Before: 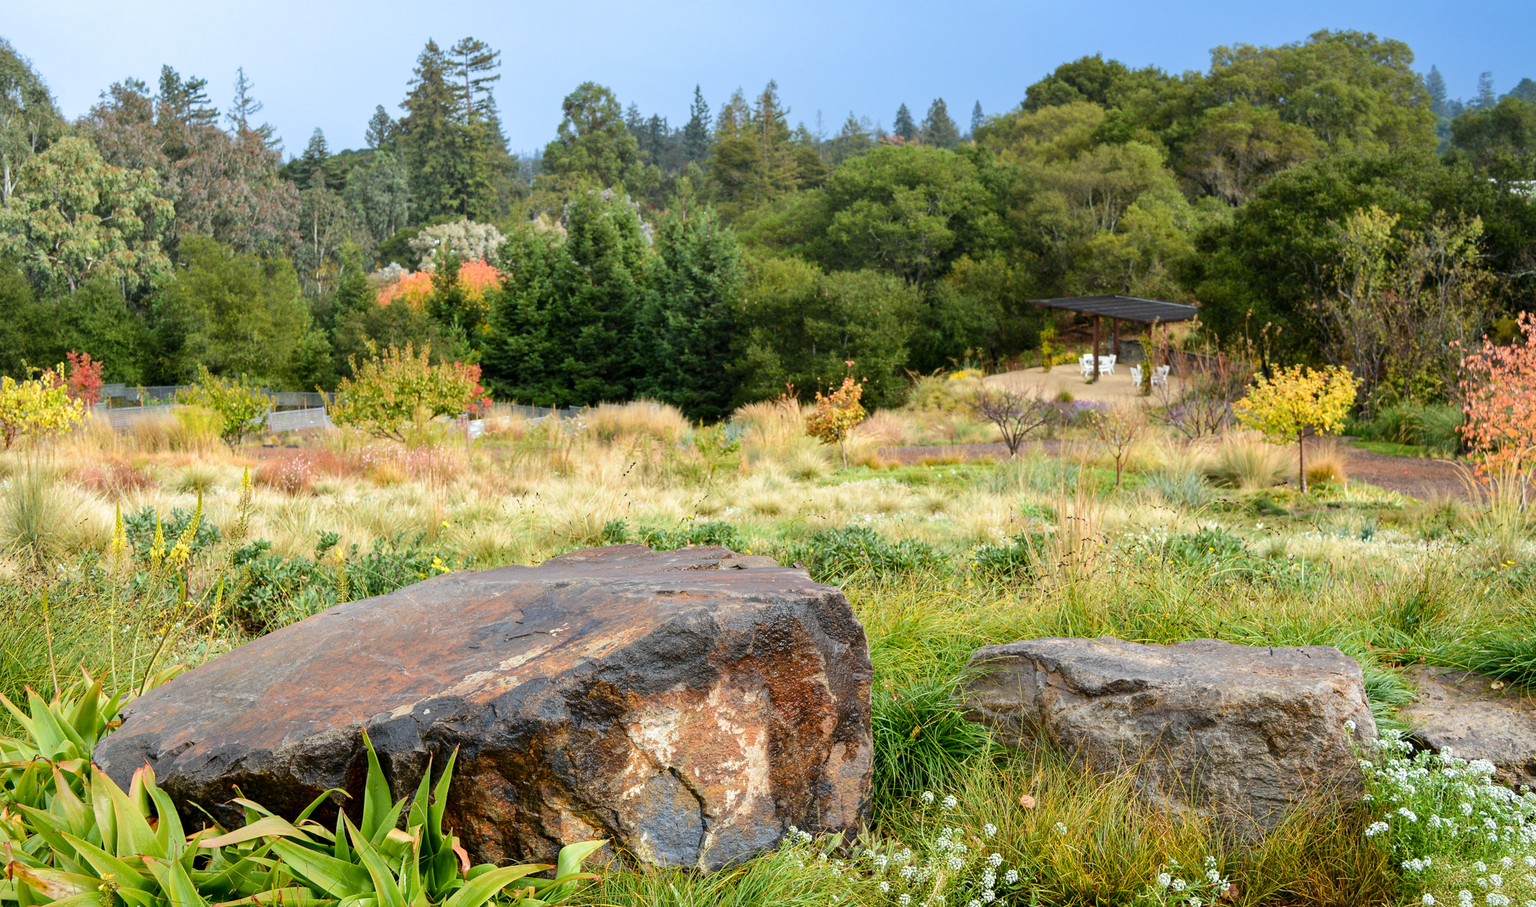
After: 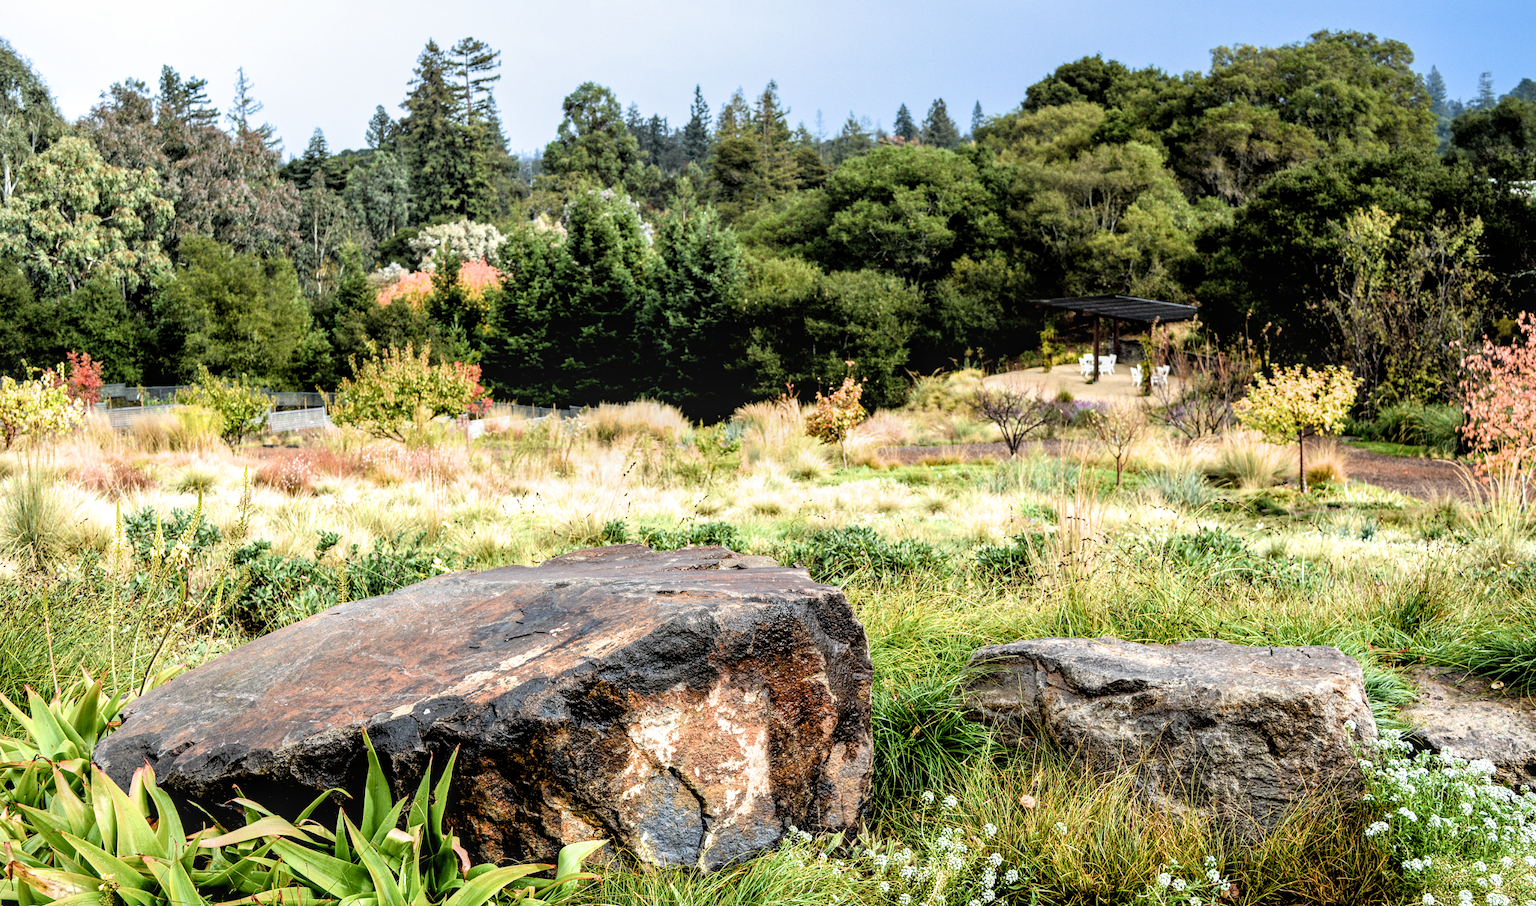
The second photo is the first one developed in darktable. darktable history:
local contrast: on, module defaults
filmic rgb: black relative exposure -3.63 EV, white relative exposure 2.16 EV, hardness 3.62
